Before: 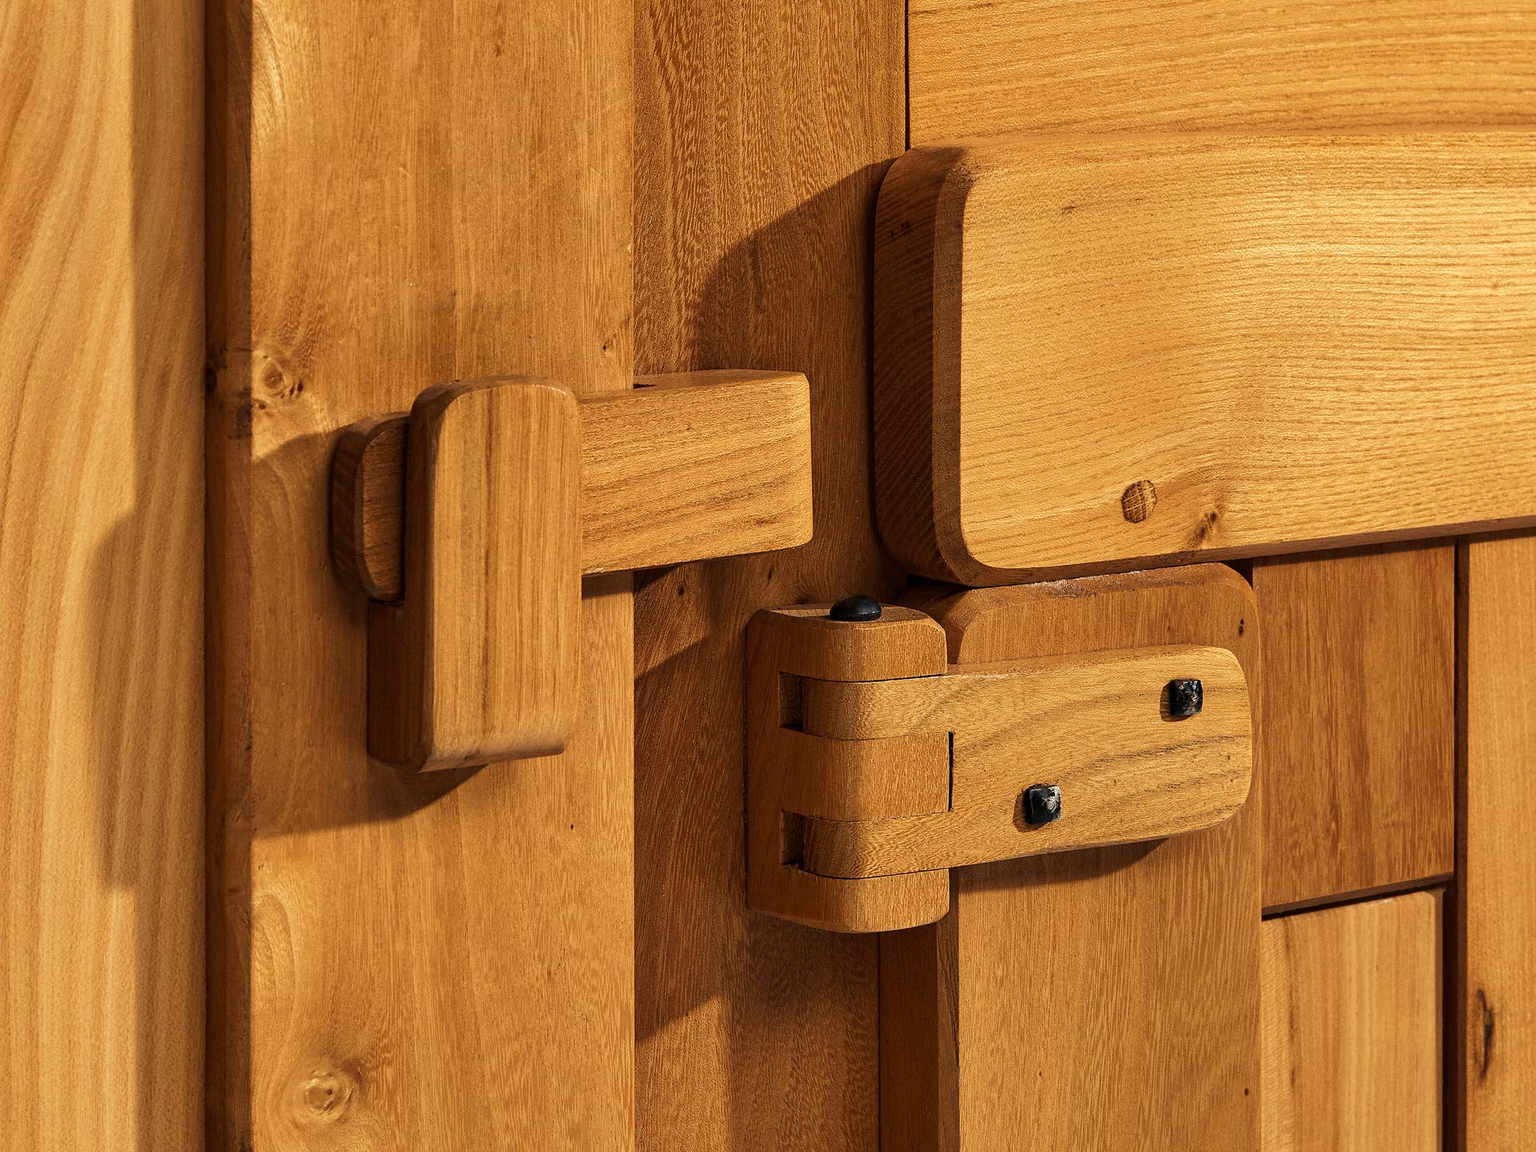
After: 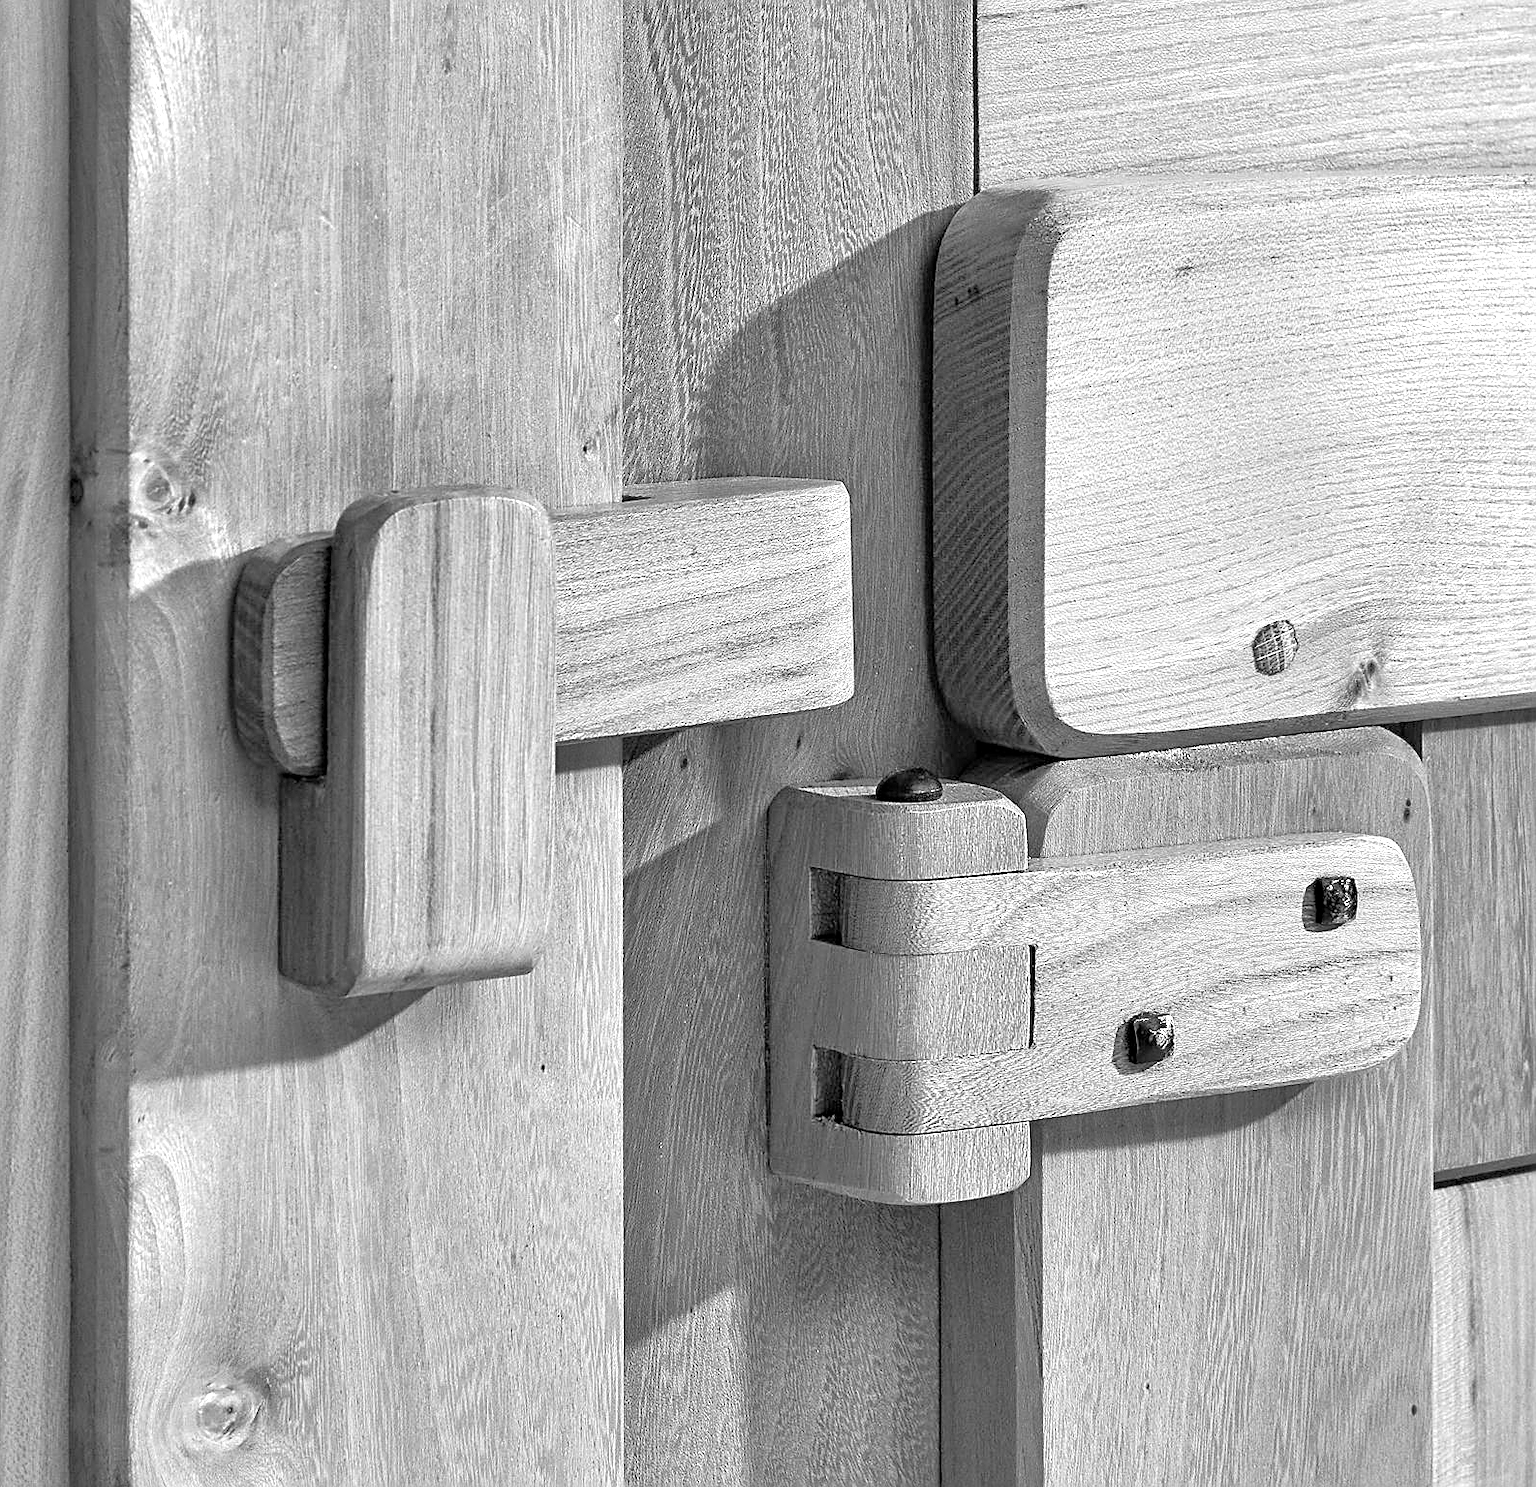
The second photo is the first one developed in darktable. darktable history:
tone equalizer: -7 EV 0.15 EV, -6 EV 0.6 EV, -5 EV 1.15 EV, -4 EV 1.33 EV, -3 EV 1.15 EV, -2 EV 0.6 EV, -1 EV 0.15 EV, mask exposure compensation -0.5 EV
monochrome: on, module defaults
sharpen: on, module defaults
exposure: black level correction 0.001, exposure 0.955 EV, compensate exposure bias true, compensate highlight preservation false
crop: left 9.88%, right 12.664%
contrast brightness saturation: saturation -0.17
